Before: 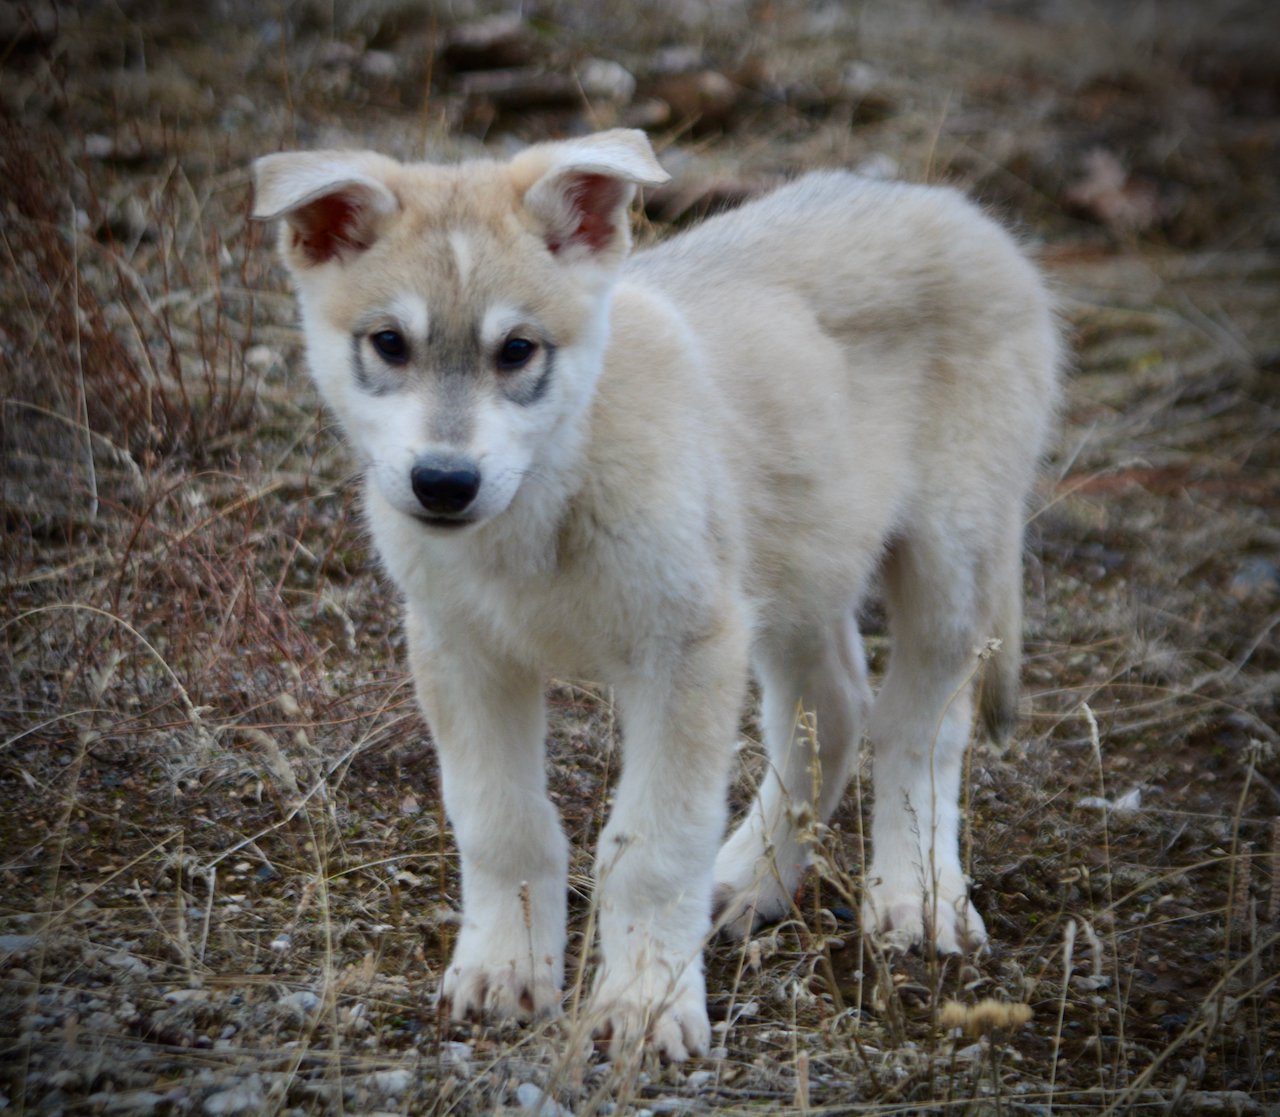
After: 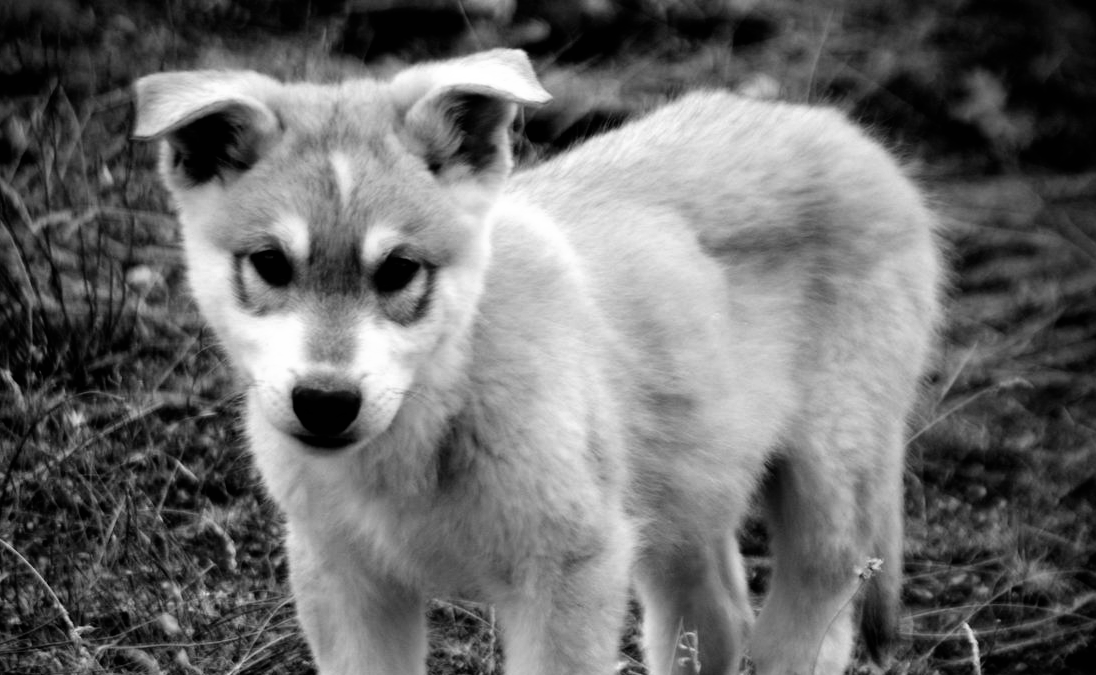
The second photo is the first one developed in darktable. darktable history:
color calibration: output gray [0.23, 0.37, 0.4, 0], gray › normalize channels true, illuminant same as pipeline (D50), adaptation XYZ, x 0.346, y 0.359, gamut compression 0
filmic rgb: black relative exposure -8.2 EV, white relative exposure 2.2 EV, threshold 3 EV, hardness 7.11, latitude 85.74%, contrast 1.696, highlights saturation mix -4%, shadows ↔ highlights balance -2.69%, color science v5 (2021), contrast in shadows safe, contrast in highlights safe, enable highlight reconstruction true
tone equalizer: on, module defaults
crop and rotate: left 9.345%, top 7.22%, right 4.982%, bottom 32.331%
